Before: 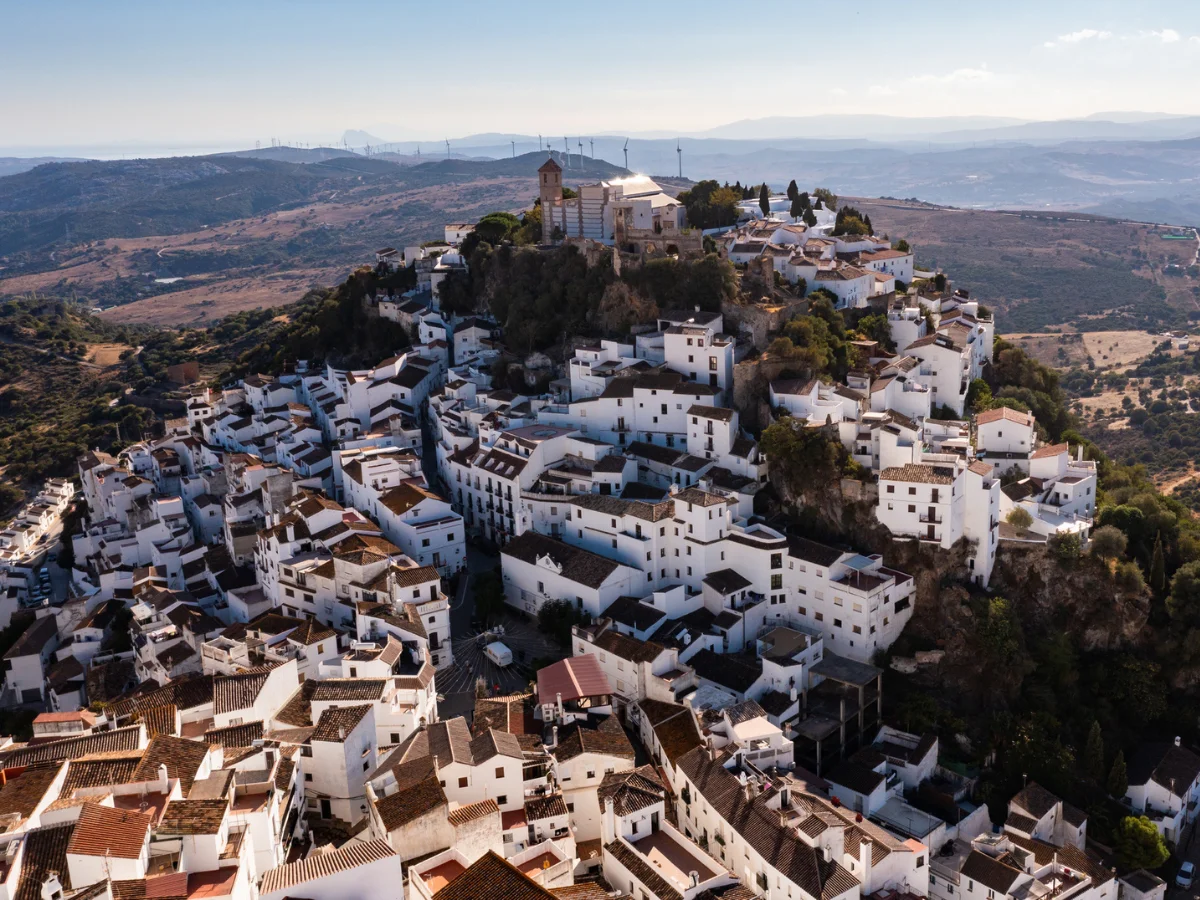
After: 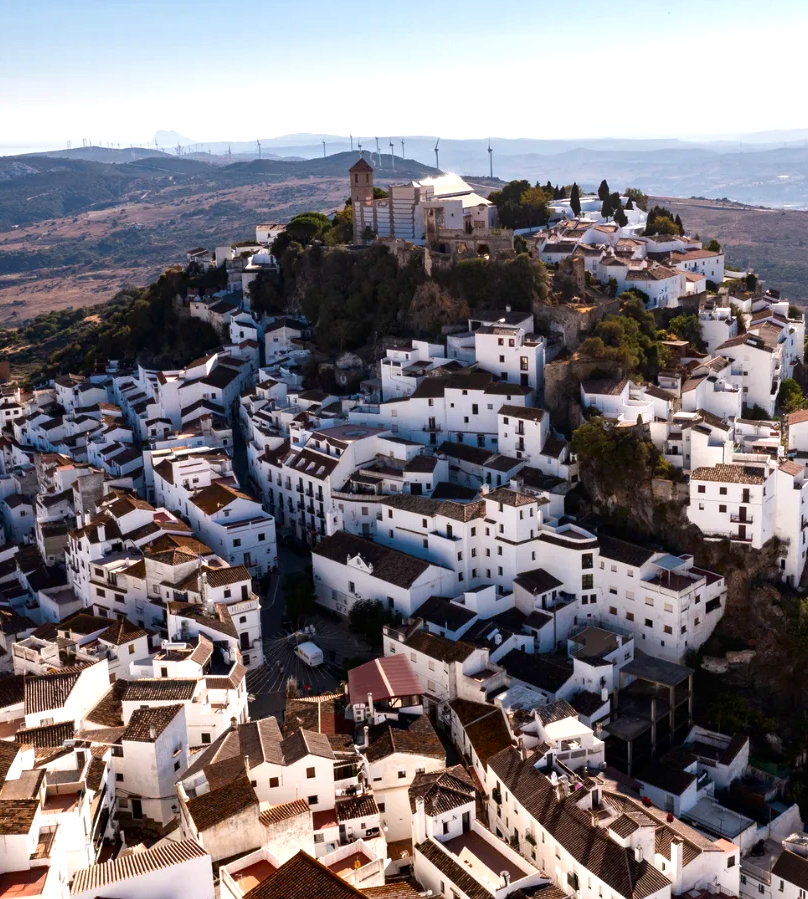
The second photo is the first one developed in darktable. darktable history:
exposure: black level correction 0.001, exposure 0.5 EV, compensate highlight preservation false
levels: gray 59.39%
crop and rotate: left 15.759%, right 16.883%
contrast brightness saturation: brightness -0.097
